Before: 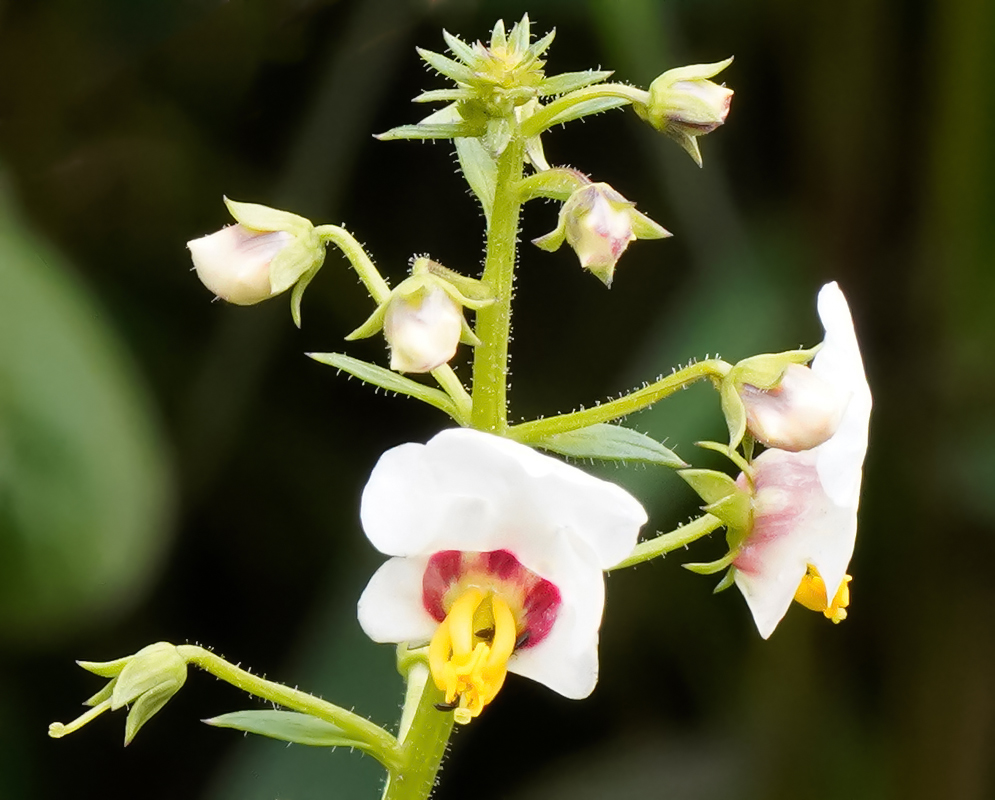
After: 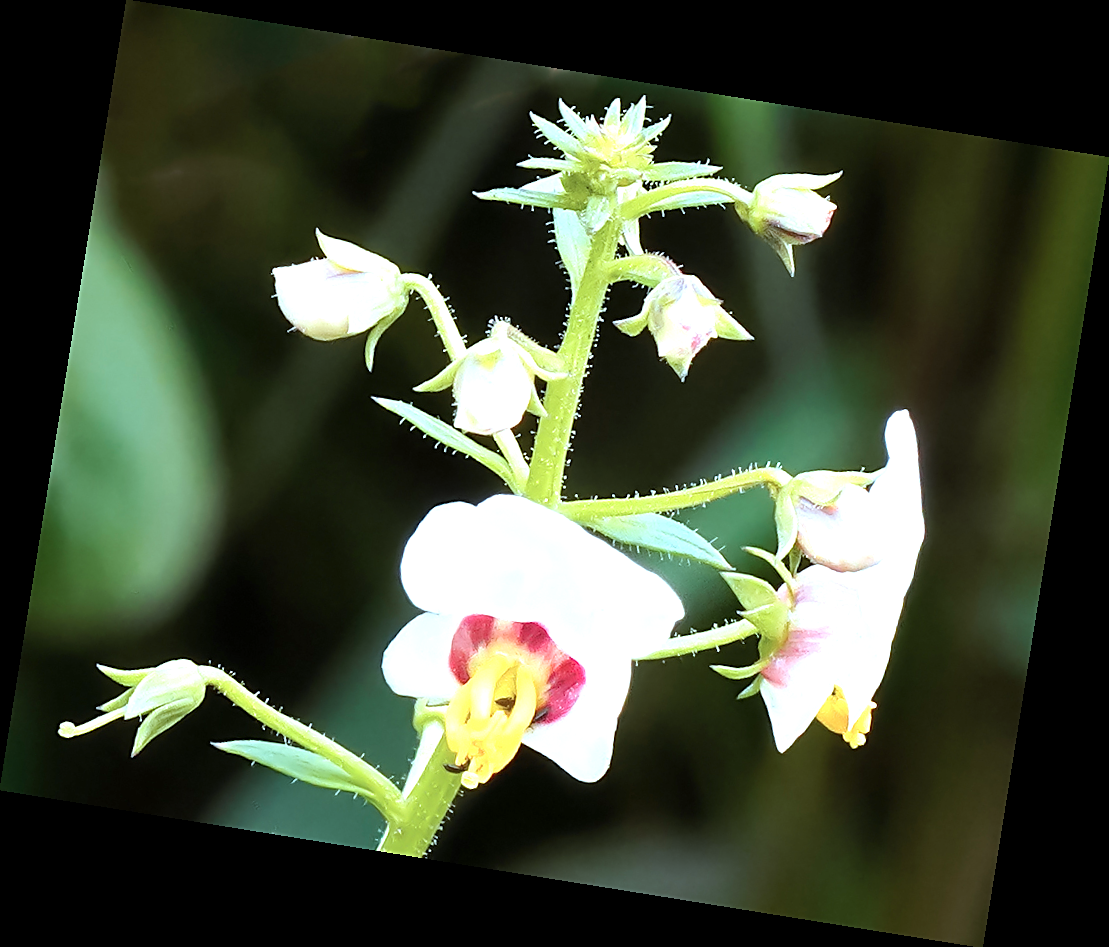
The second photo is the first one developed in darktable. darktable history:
rotate and perspective: rotation 9.12°, automatic cropping off
color correction: highlights a* -9.35, highlights b* -23.15
exposure: exposure 0.785 EV, compensate highlight preservation false
sharpen: on, module defaults
